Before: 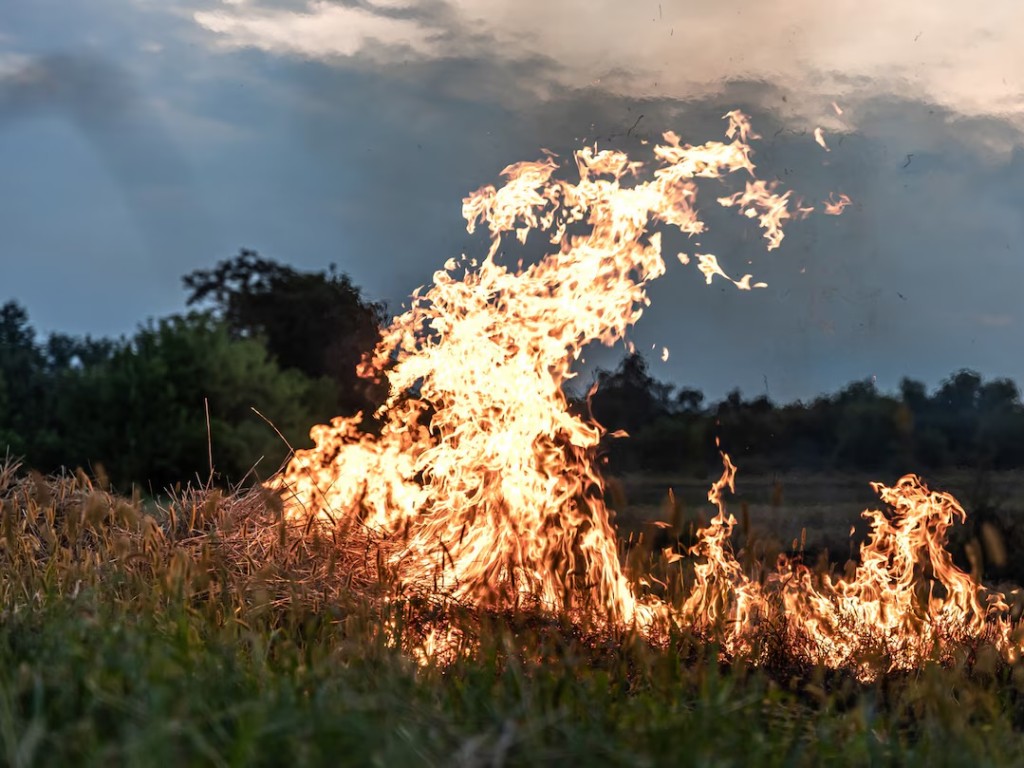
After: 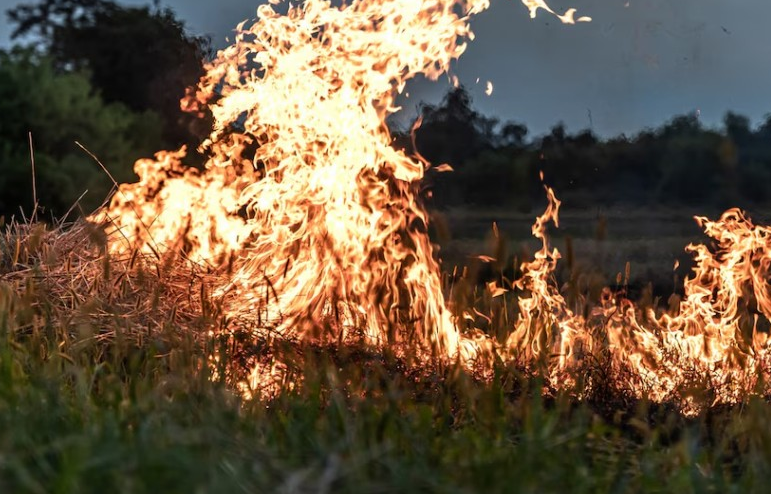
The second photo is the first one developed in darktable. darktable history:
crop and rotate: left 17.19%, top 34.677%, right 7.464%, bottom 0.974%
